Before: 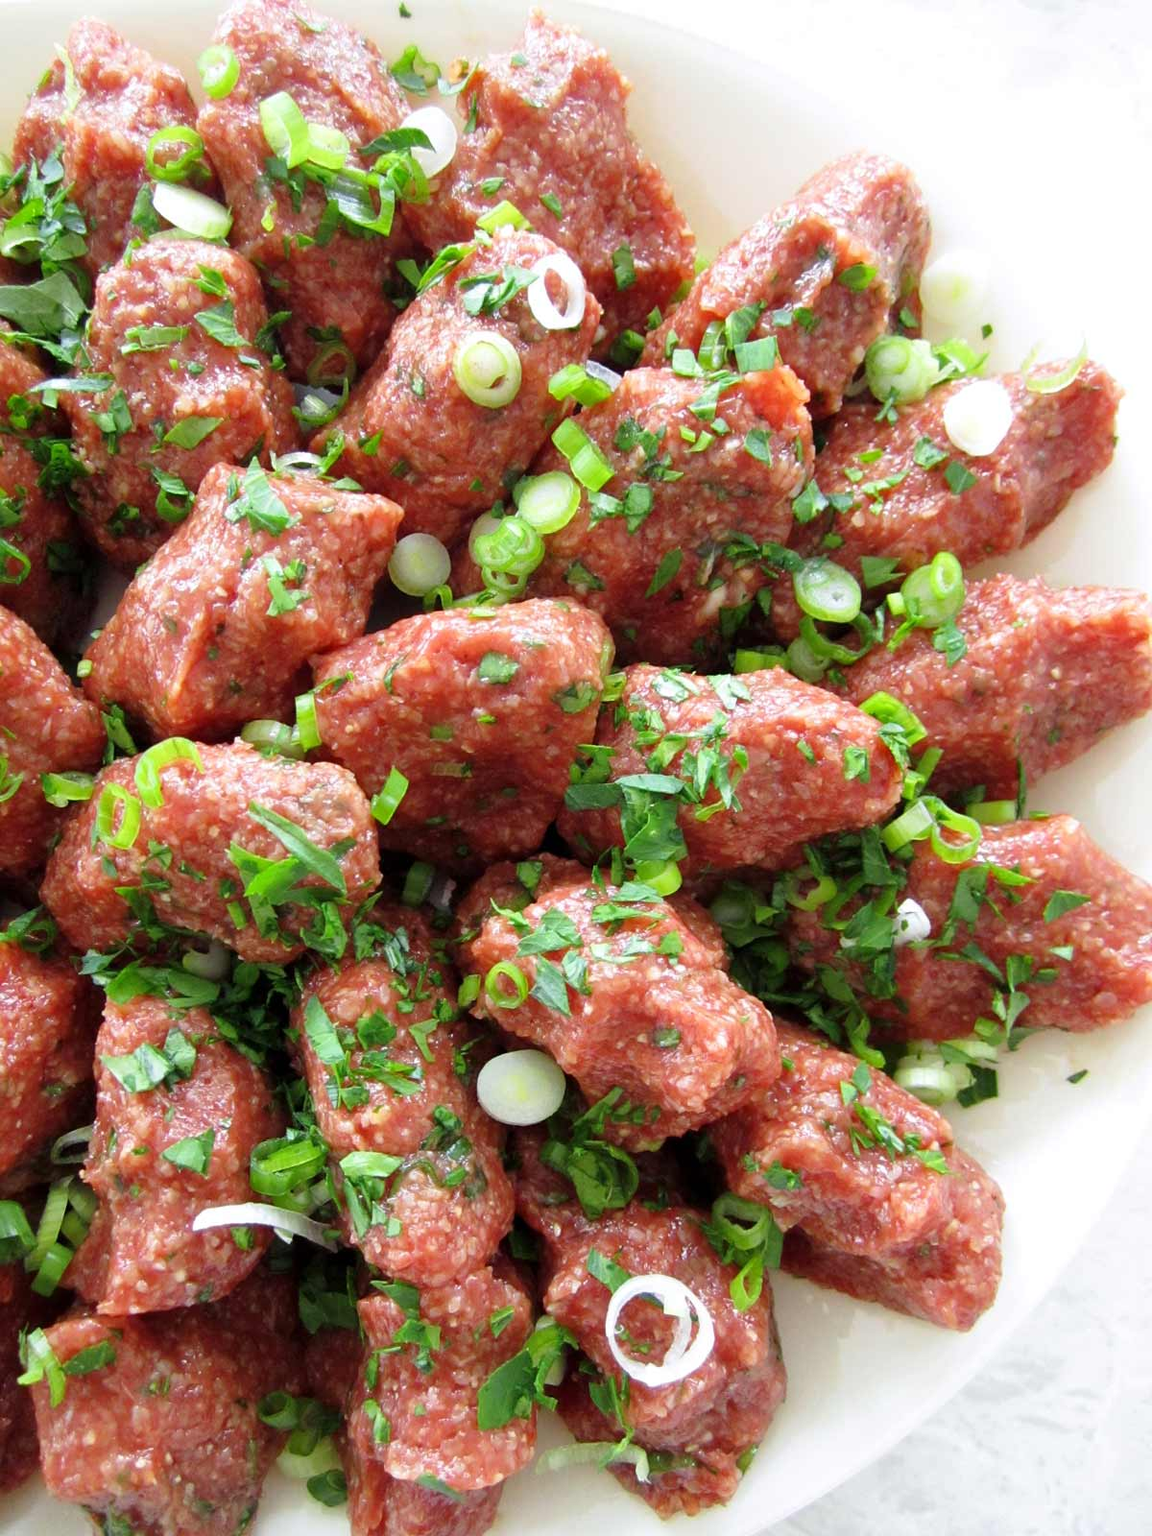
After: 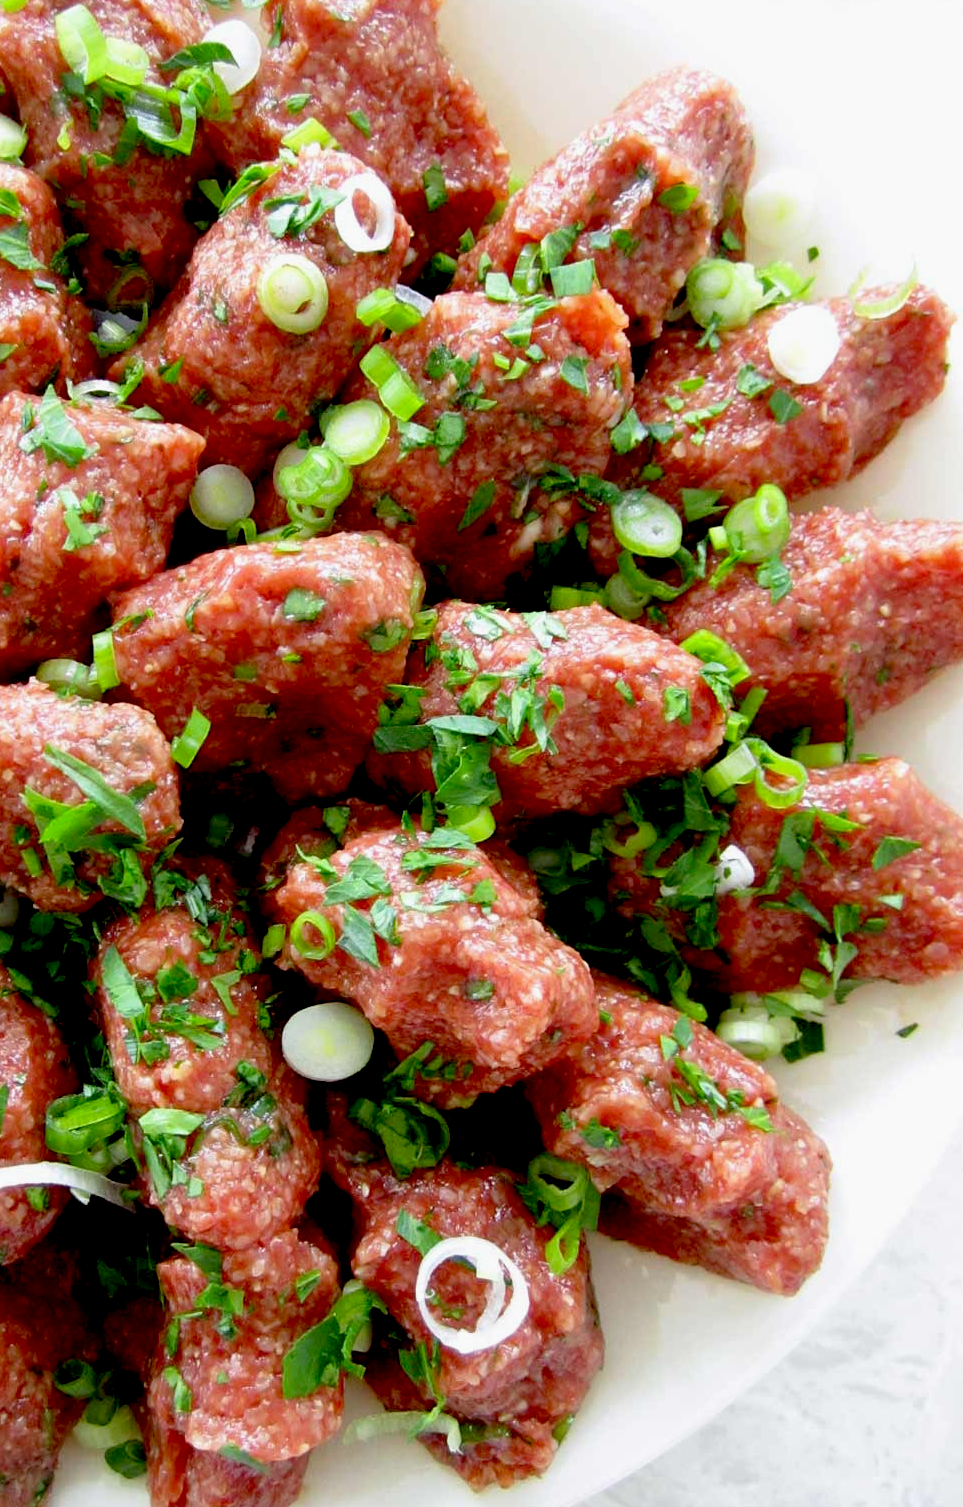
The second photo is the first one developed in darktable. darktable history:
exposure: black level correction 0.029, exposure -0.073 EV, compensate highlight preservation false
crop and rotate: left 17.959%, top 5.771%, right 1.742%
